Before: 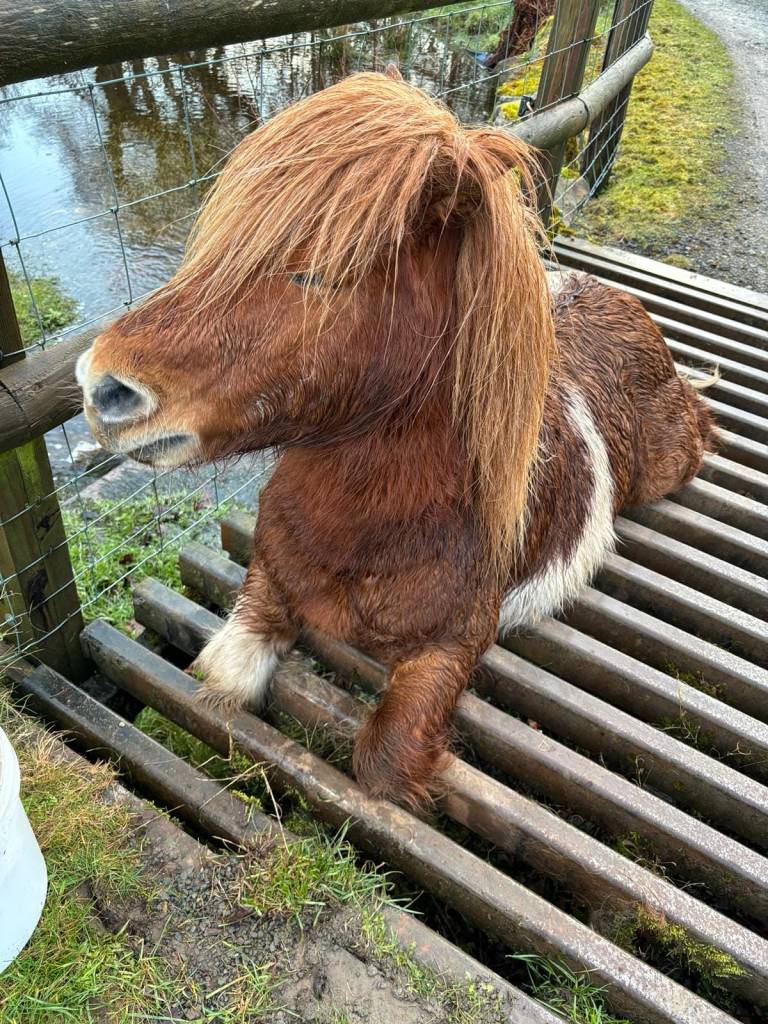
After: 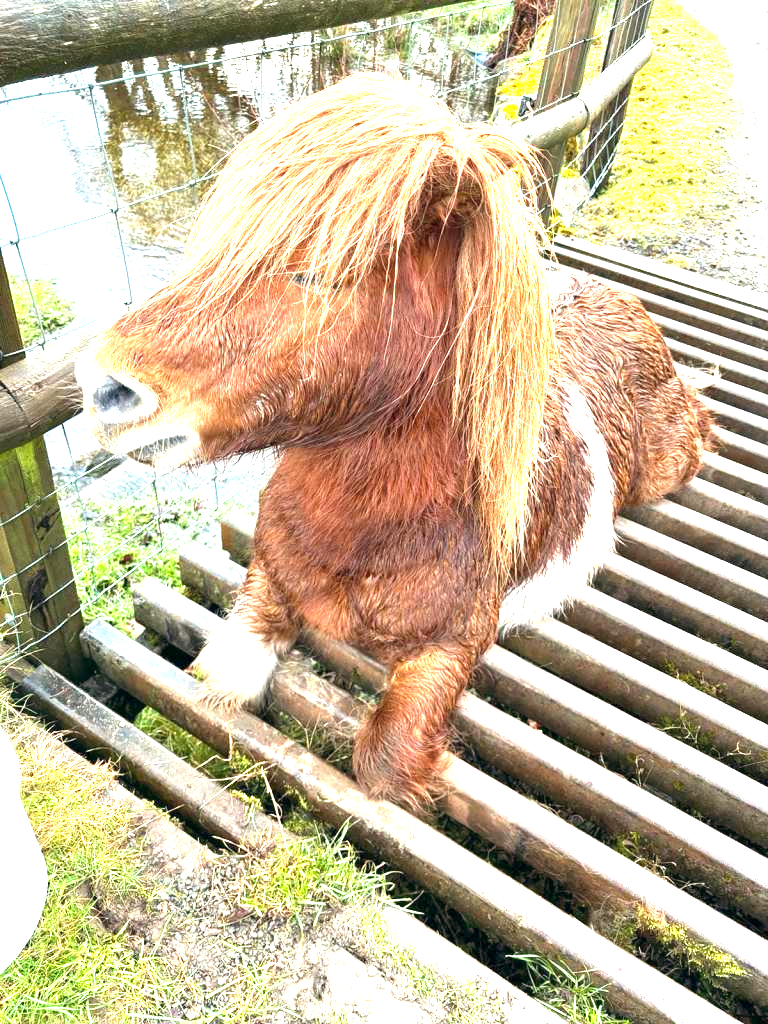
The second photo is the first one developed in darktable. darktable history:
color balance: lift [1, 0.998, 1.001, 1.002], gamma [1, 1.02, 1, 0.98], gain [1, 1.02, 1.003, 0.98]
exposure: exposure 2 EV, compensate highlight preservation false
